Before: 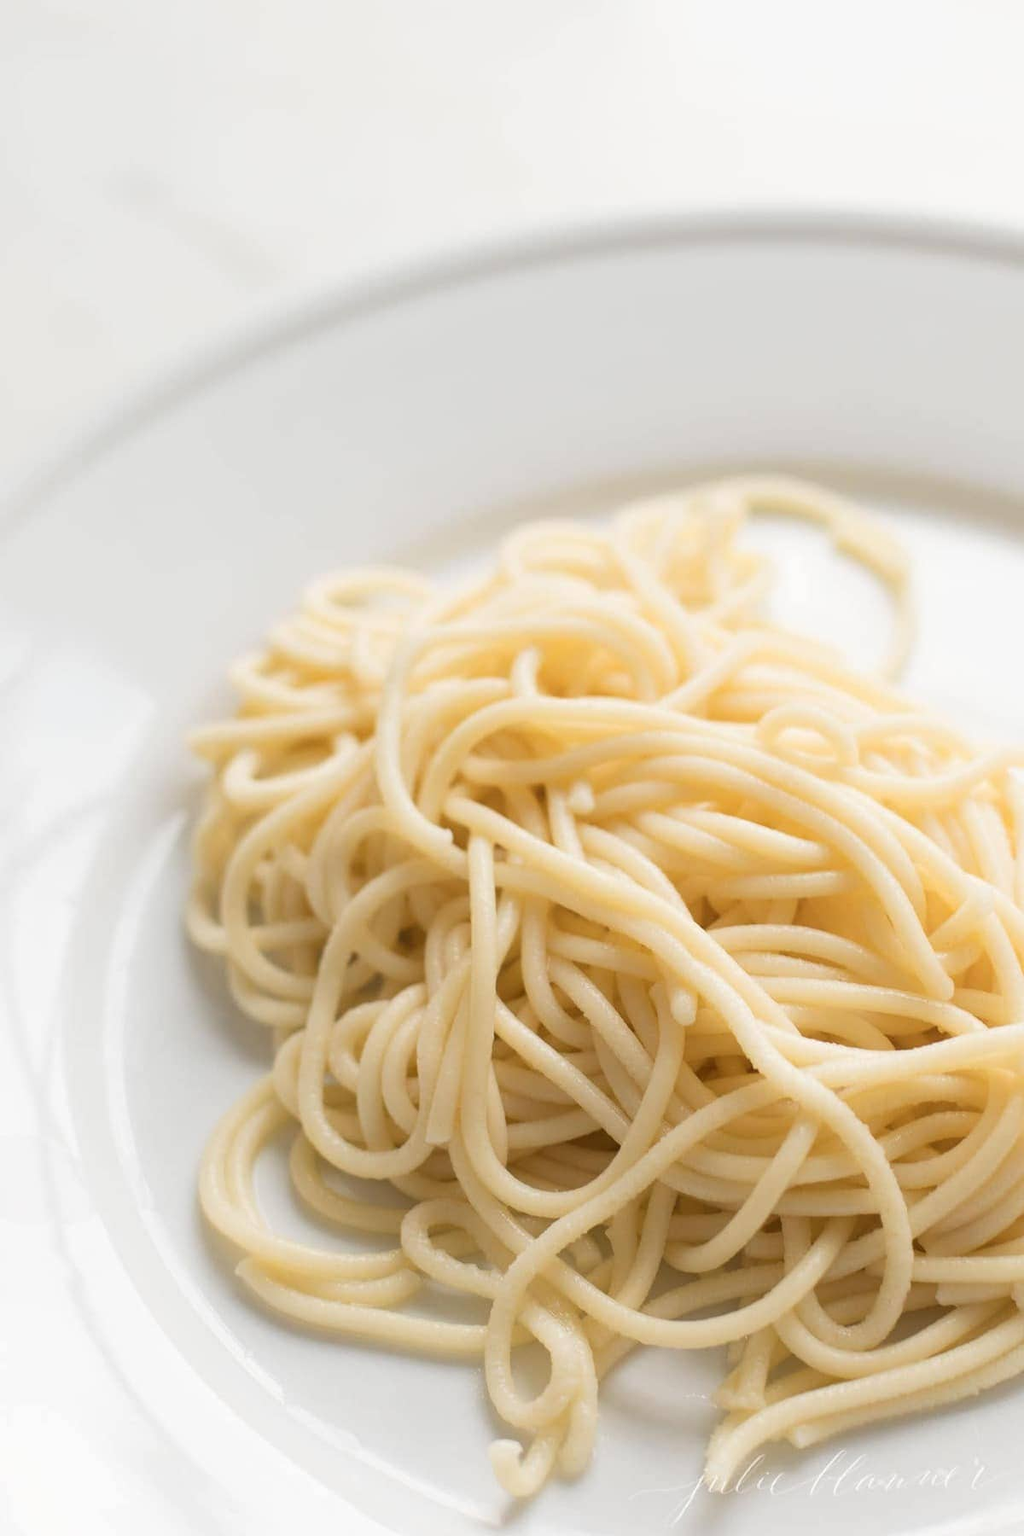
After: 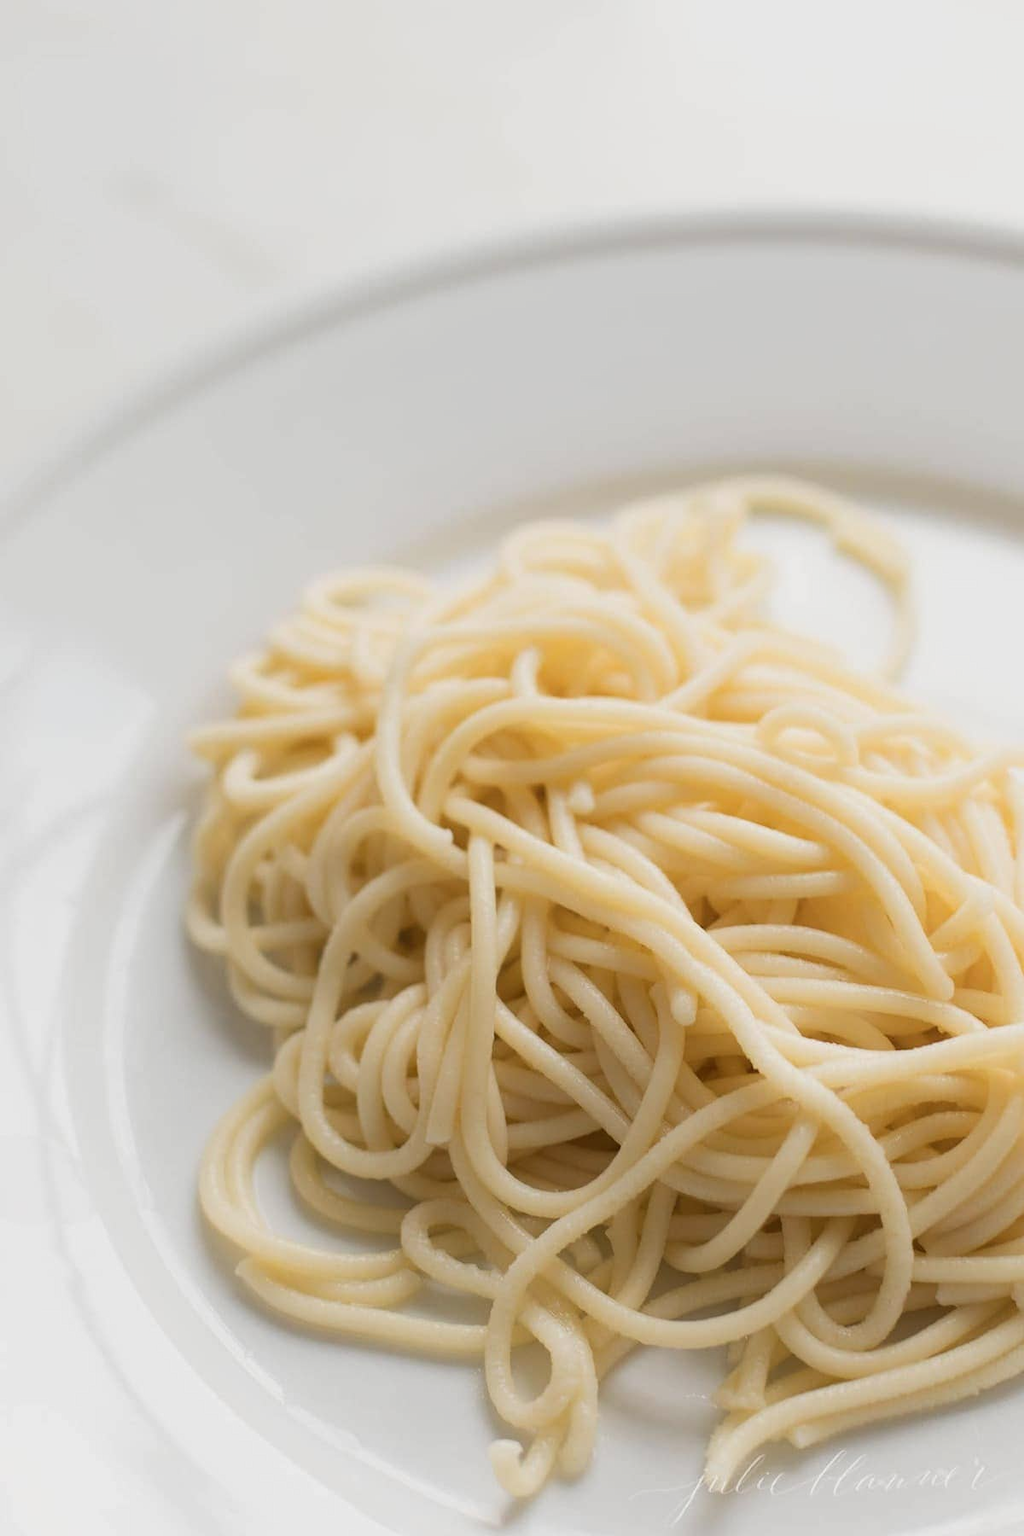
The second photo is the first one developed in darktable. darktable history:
tone equalizer: -8 EV 0.259 EV, -7 EV 0.413 EV, -6 EV 0.404 EV, -5 EV 0.256 EV, -3 EV -0.279 EV, -2 EV -0.442 EV, -1 EV -0.425 EV, +0 EV -0.224 EV
